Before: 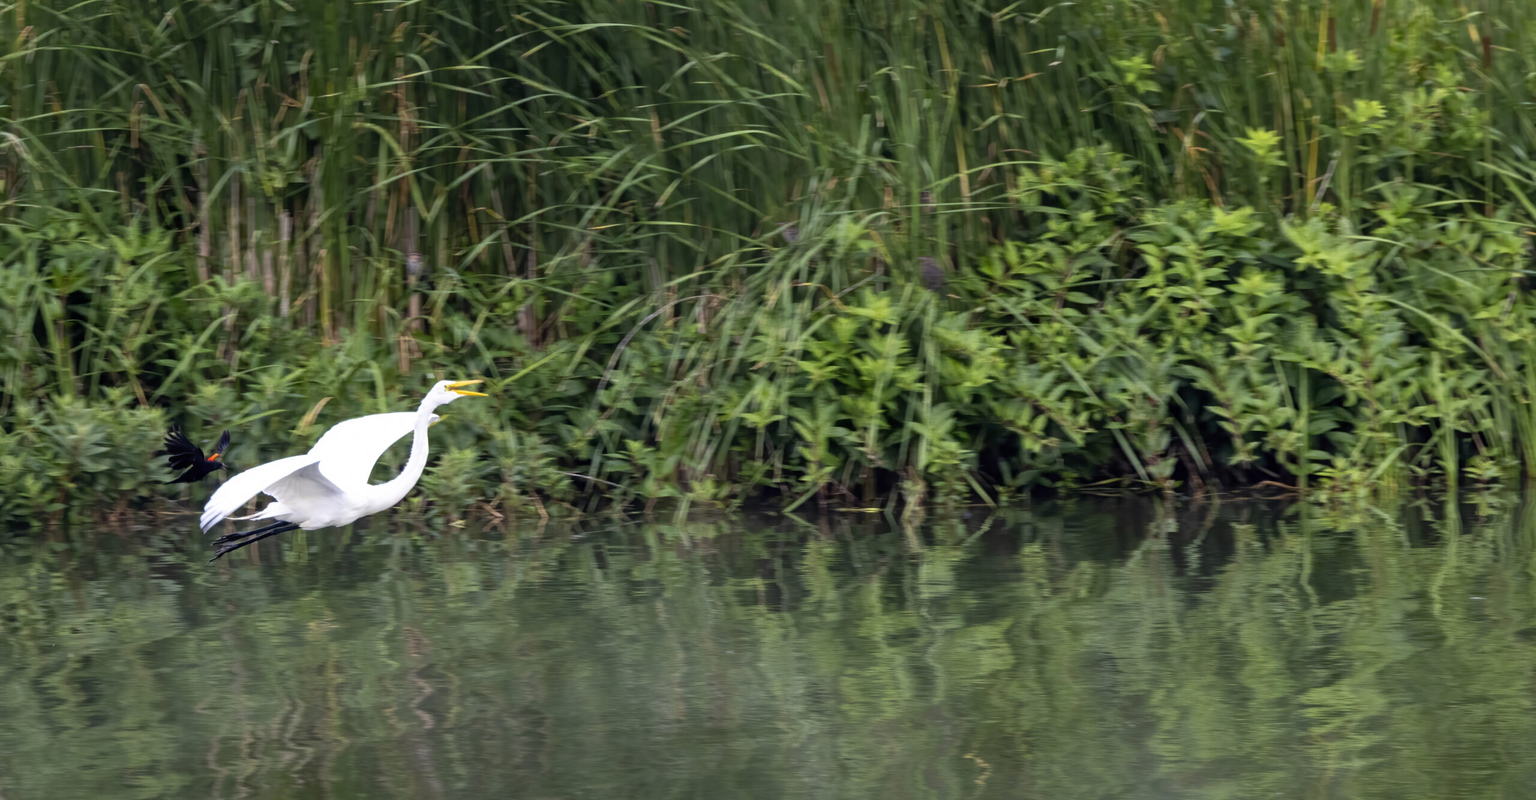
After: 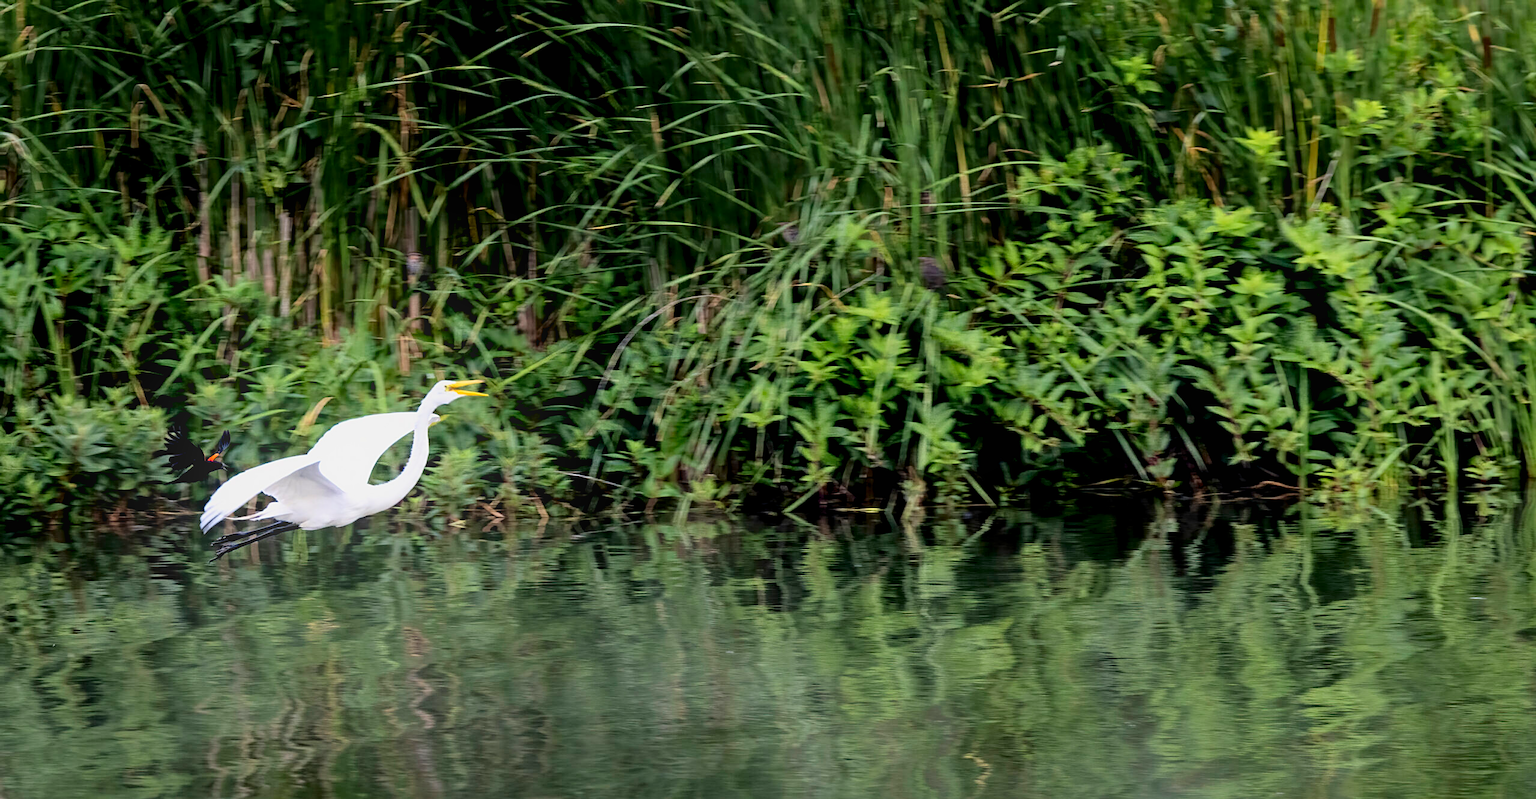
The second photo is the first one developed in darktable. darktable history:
shadows and highlights: shadows -23.08, highlights 46.15, soften with gaussian
exposure: exposure -0.041 EV, compensate highlight preservation false
white balance: emerald 1
sharpen: on, module defaults
fill light: exposure -2 EV, width 8.6
contrast brightness saturation: contrast 0.15, brightness -0.01, saturation 0.1
bloom: size 38%, threshold 95%, strength 30%
rgb levels: preserve colors sum RGB, levels [[0.038, 0.433, 0.934], [0, 0.5, 1], [0, 0.5, 1]]
